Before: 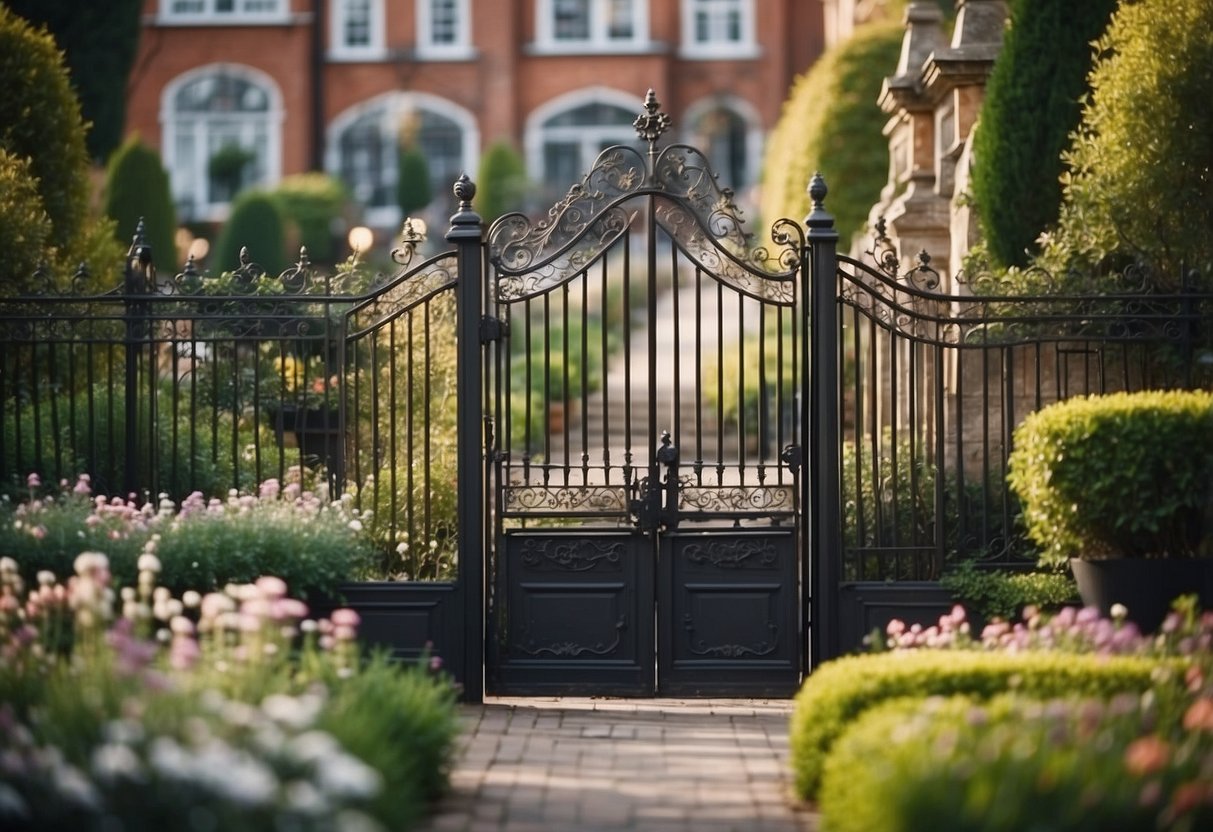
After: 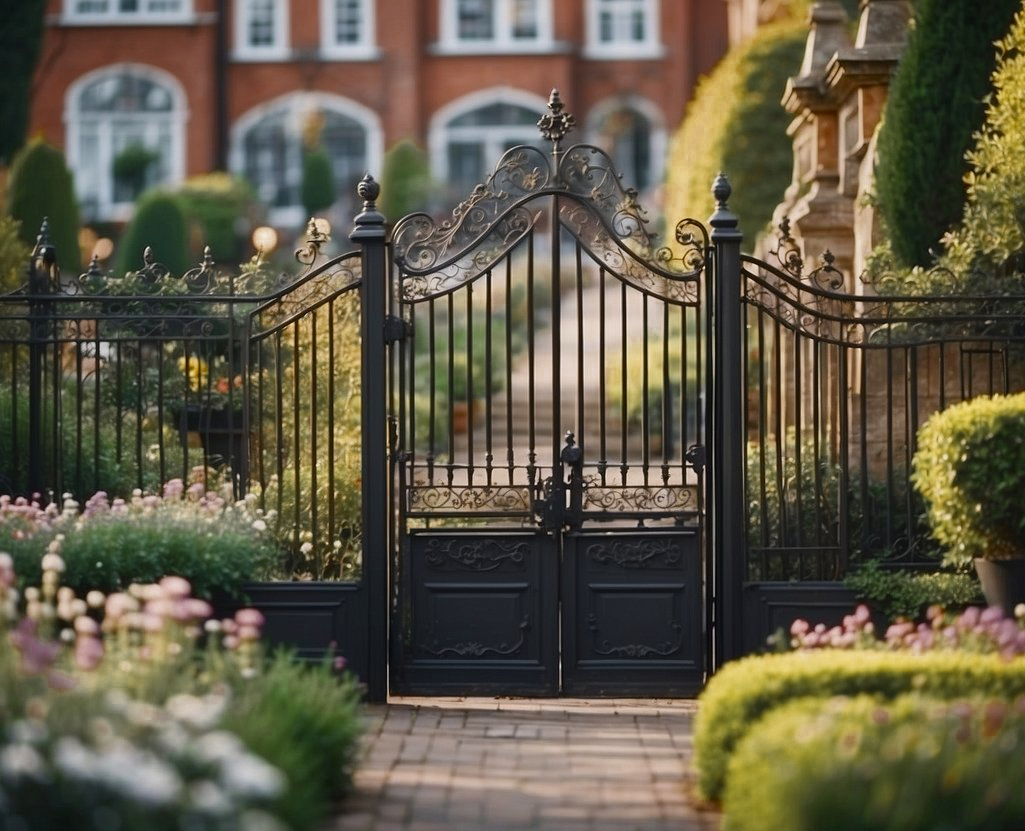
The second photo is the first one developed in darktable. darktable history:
crop: left 7.957%, right 7.499%
color zones: curves: ch0 [(0.11, 0.396) (0.195, 0.36) (0.25, 0.5) (0.303, 0.412) (0.357, 0.544) (0.75, 0.5) (0.967, 0.328)]; ch1 [(0, 0.468) (0.112, 0.512) (0.202, 0.6) (0.25, 0.5) (0.307, 0.352) (0.357, 0.544) (0.75, 0.5) (0.963, 0.524)], mix 27.15%
exposure: exposure -0.04 EV, compensate highlight preservation false
